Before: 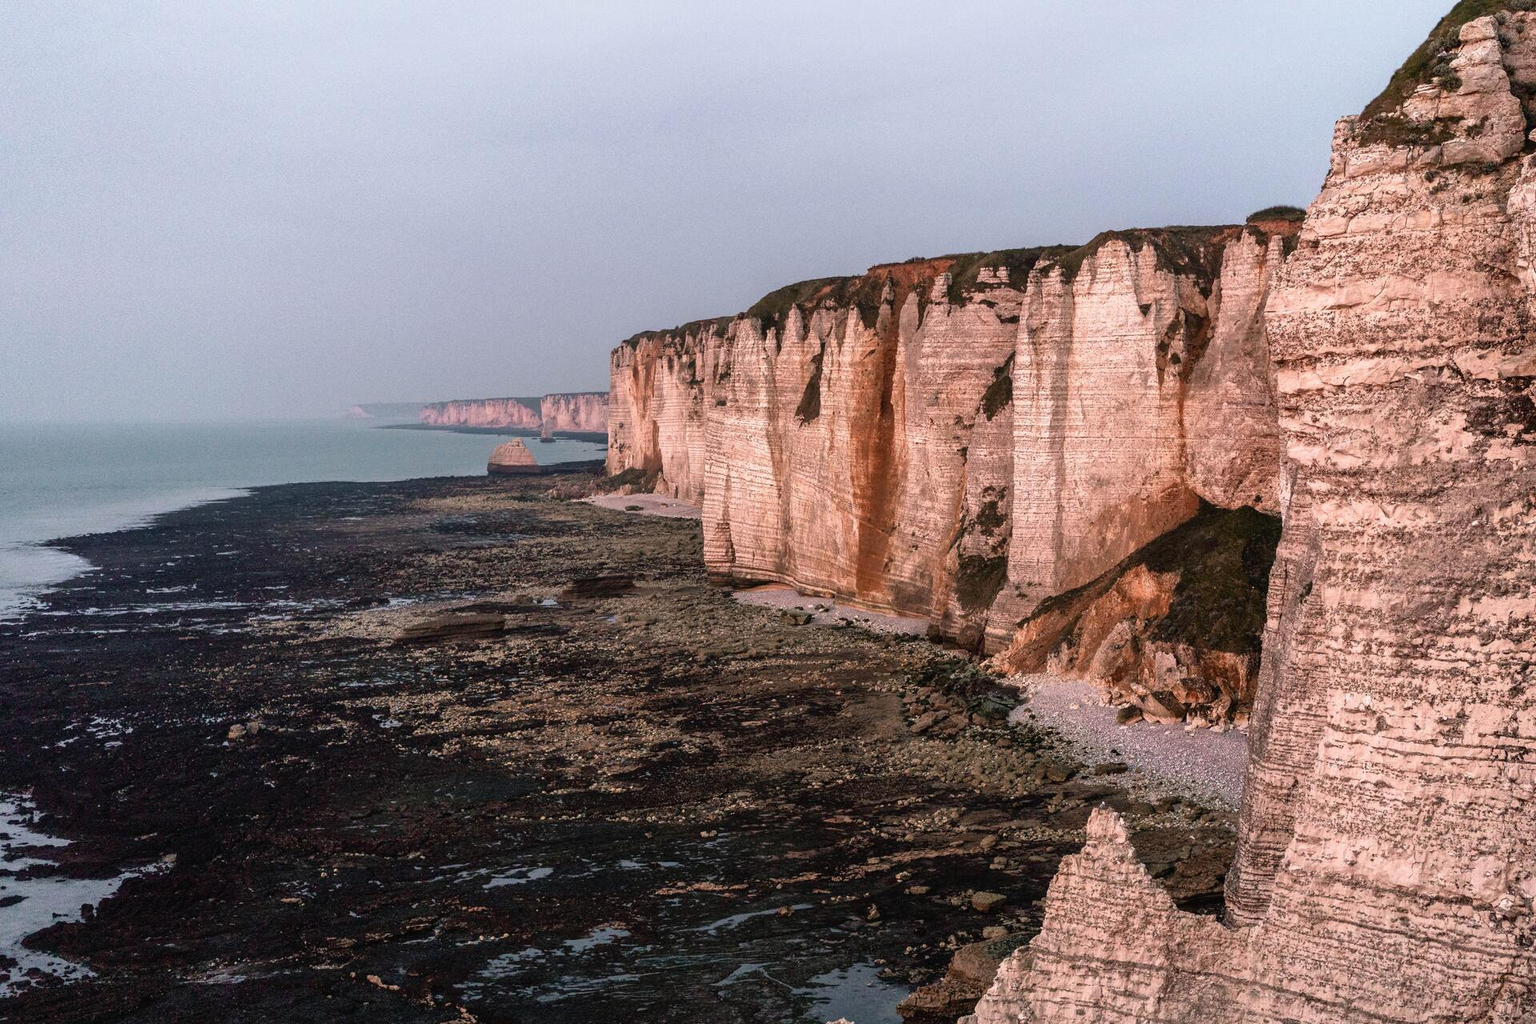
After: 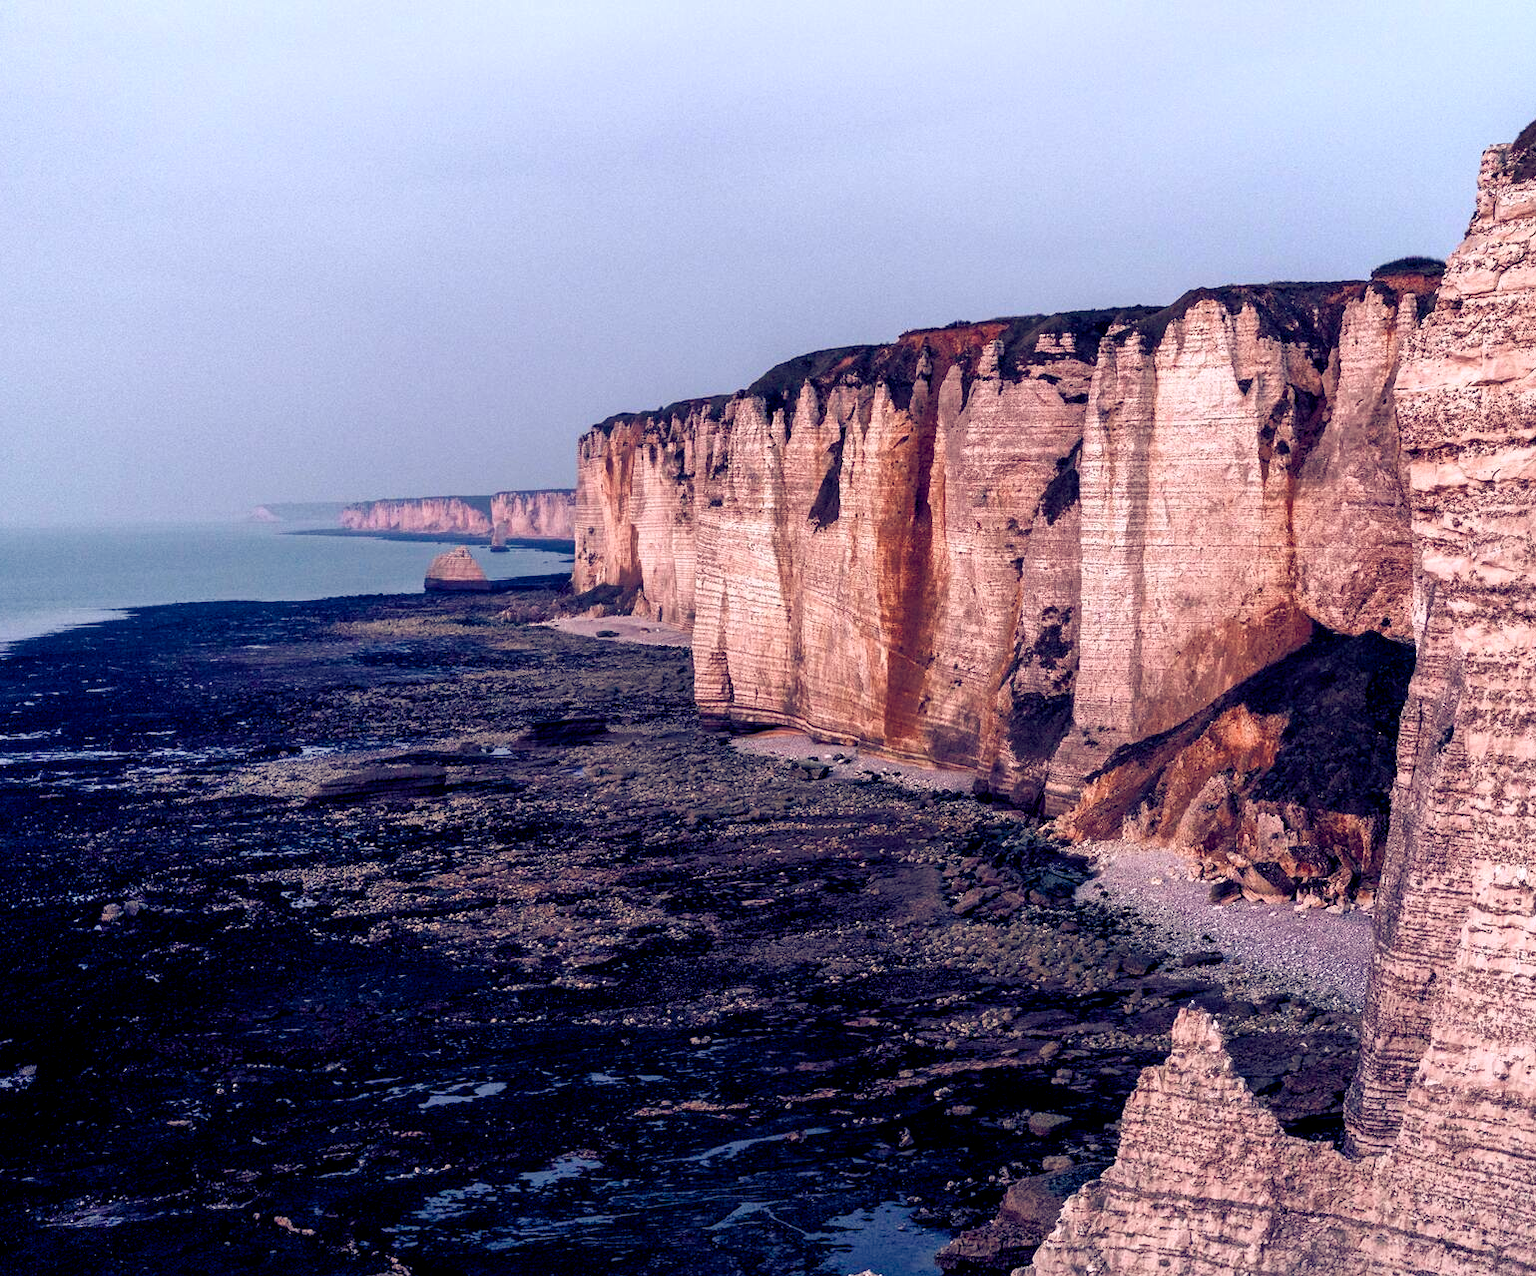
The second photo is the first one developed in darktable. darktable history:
crop and rotate: left 9.597%, right 10.195%
color balance rgb: shadows lift › luminance -41.13%, shadows lift › chroma 14.13%, shadows lift › hue 260°, power › luminance -3.76%, power › chroma 0.56%, power › hue 40.37°, highlights gain › luminance 16.81%, highlights gain › chroma 2.94%, highlights gain › hue 260°, global offset › luminance -0.29%, global offset › chroma 0.31%, global offset › hue 260°, perceptual saturation grading › global saturation 20%, perceptual saturation grading › highlights -13.92%, perceptual saturation grading › shadows 50%
